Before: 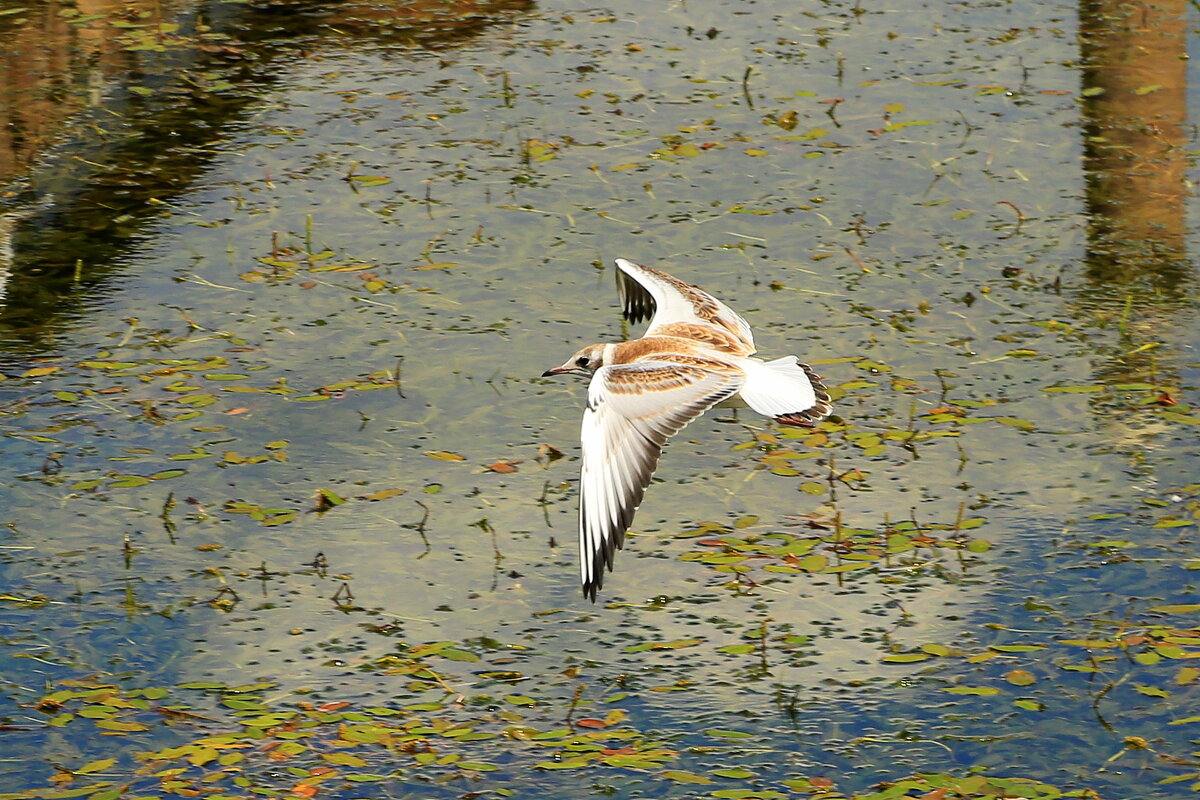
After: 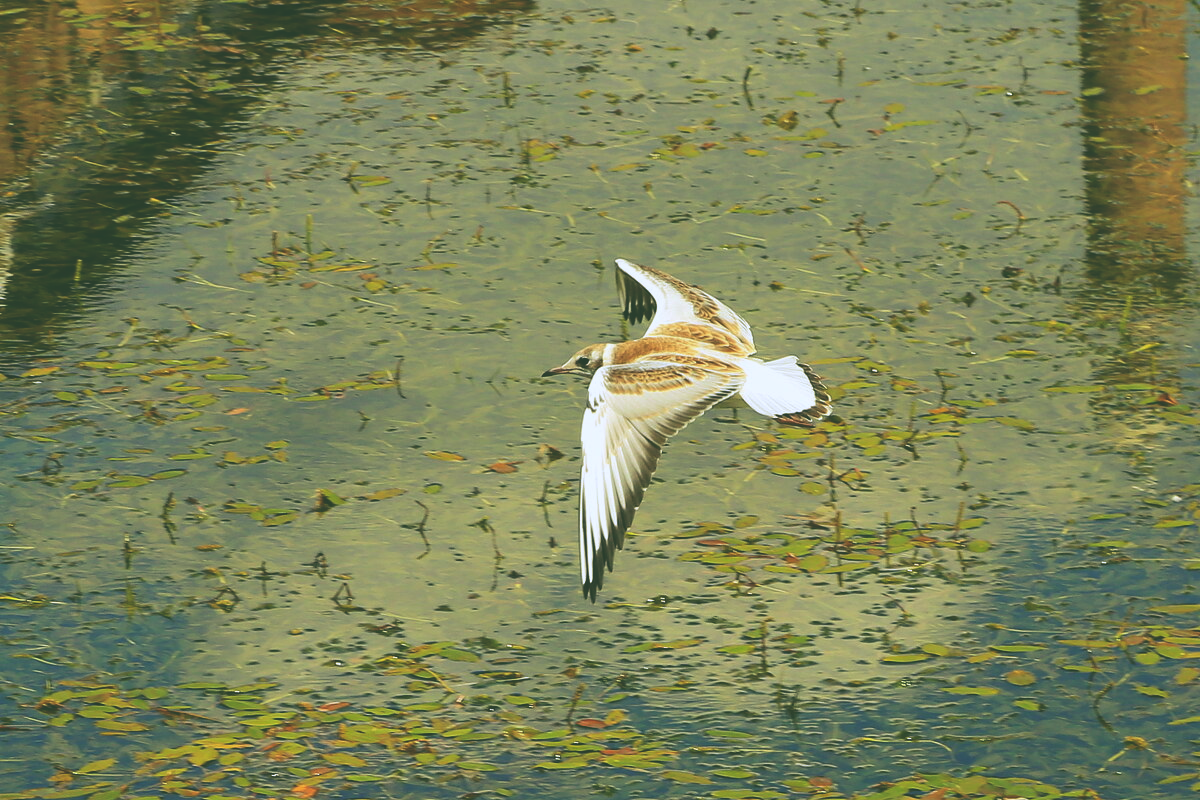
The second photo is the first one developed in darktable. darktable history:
rgb curve: curves: ch0 [(0.123, 0.061) (0.995, 0.887)]; ch1 [(0.06, 0.116) (1, 0.906)]; ch2 [(0, 0) (0.824, 0.69) (1, 1)], mode RGB, independent channels, compensate middle gray true
exposure: black level correction -0.041, exposure 0.064 EV, compensate highlight preservation false
levels: levels [0, 0.474, 0.947]
